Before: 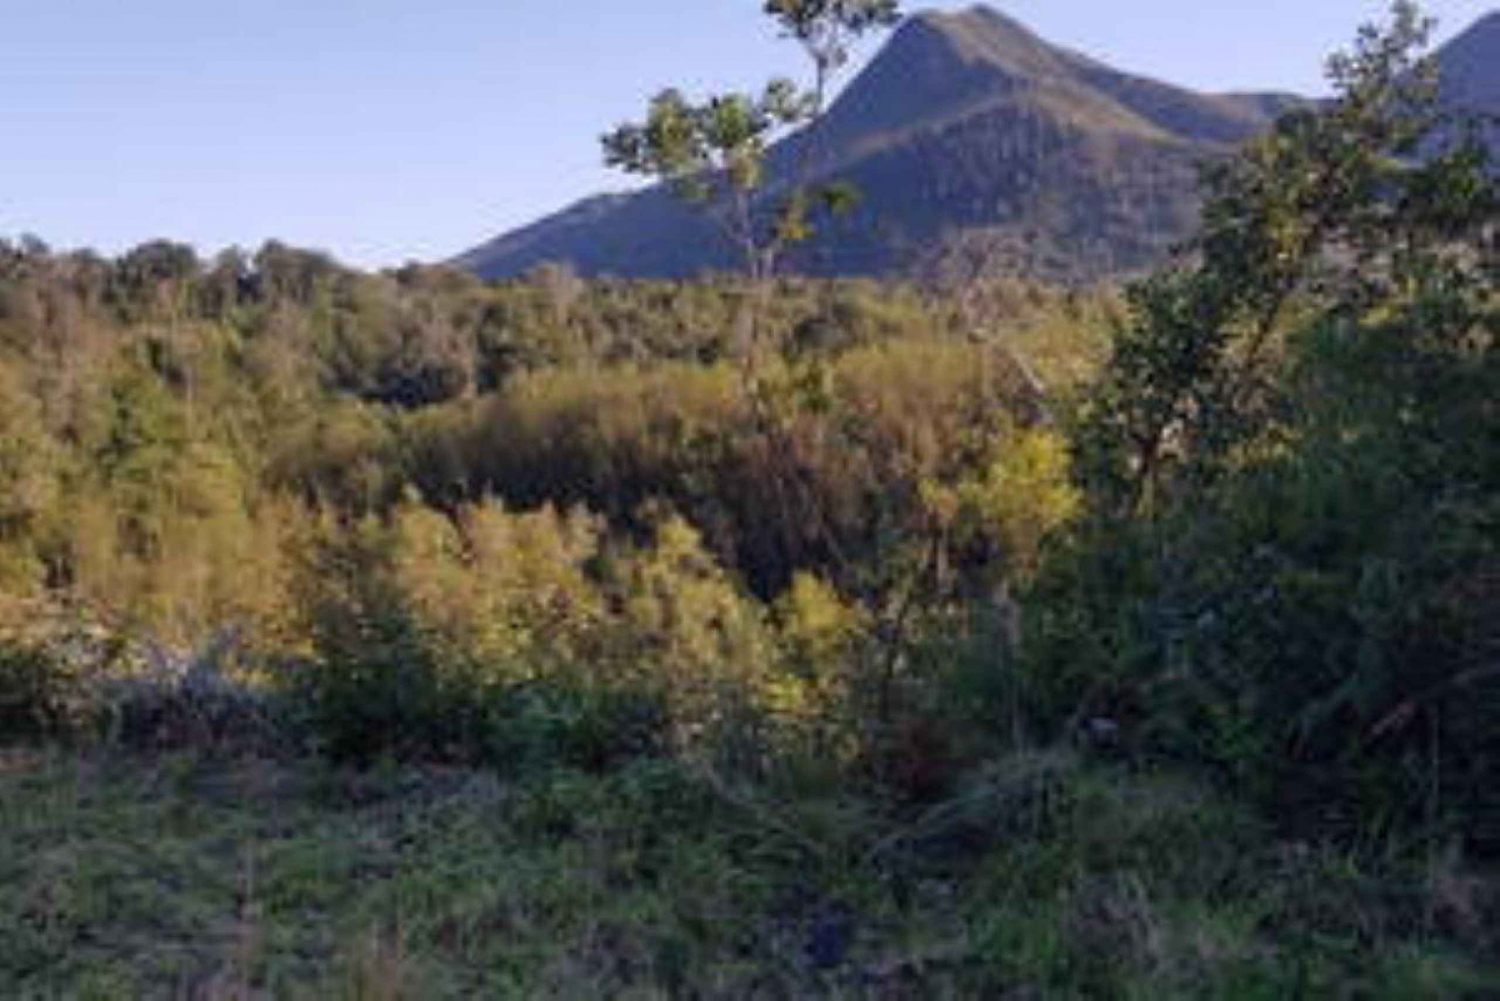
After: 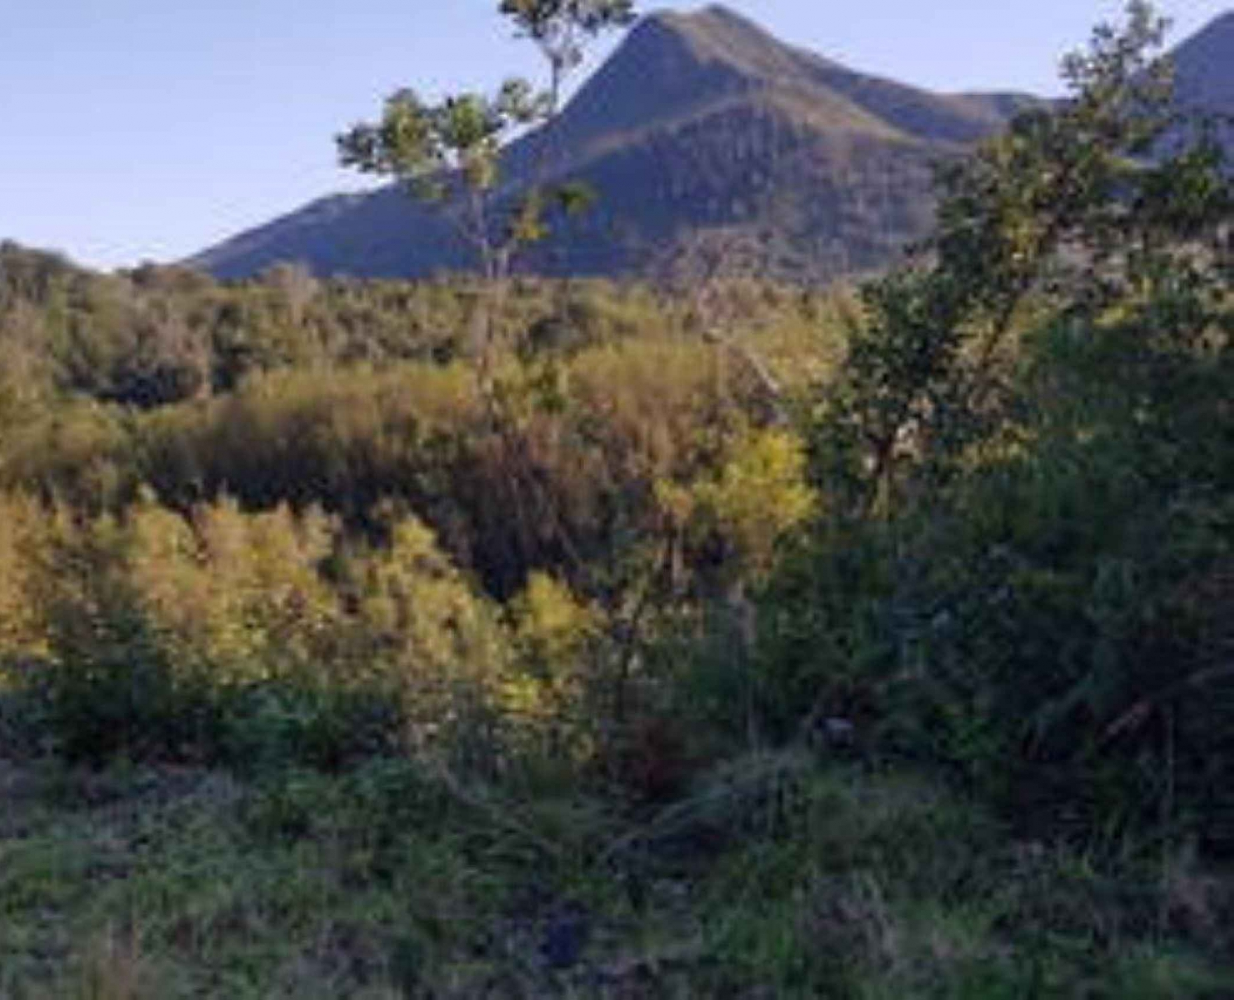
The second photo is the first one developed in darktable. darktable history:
crop: left 17.682%, bottom 0.033%
